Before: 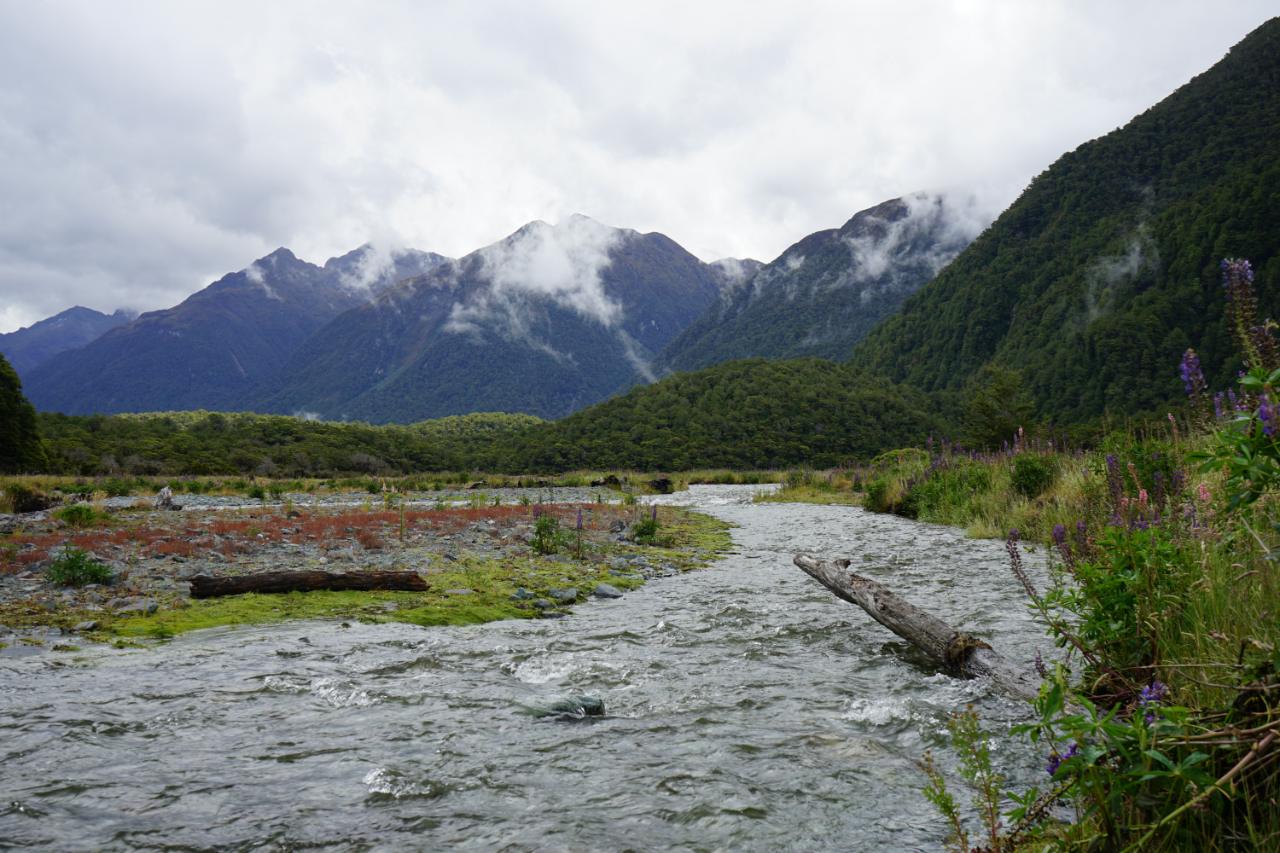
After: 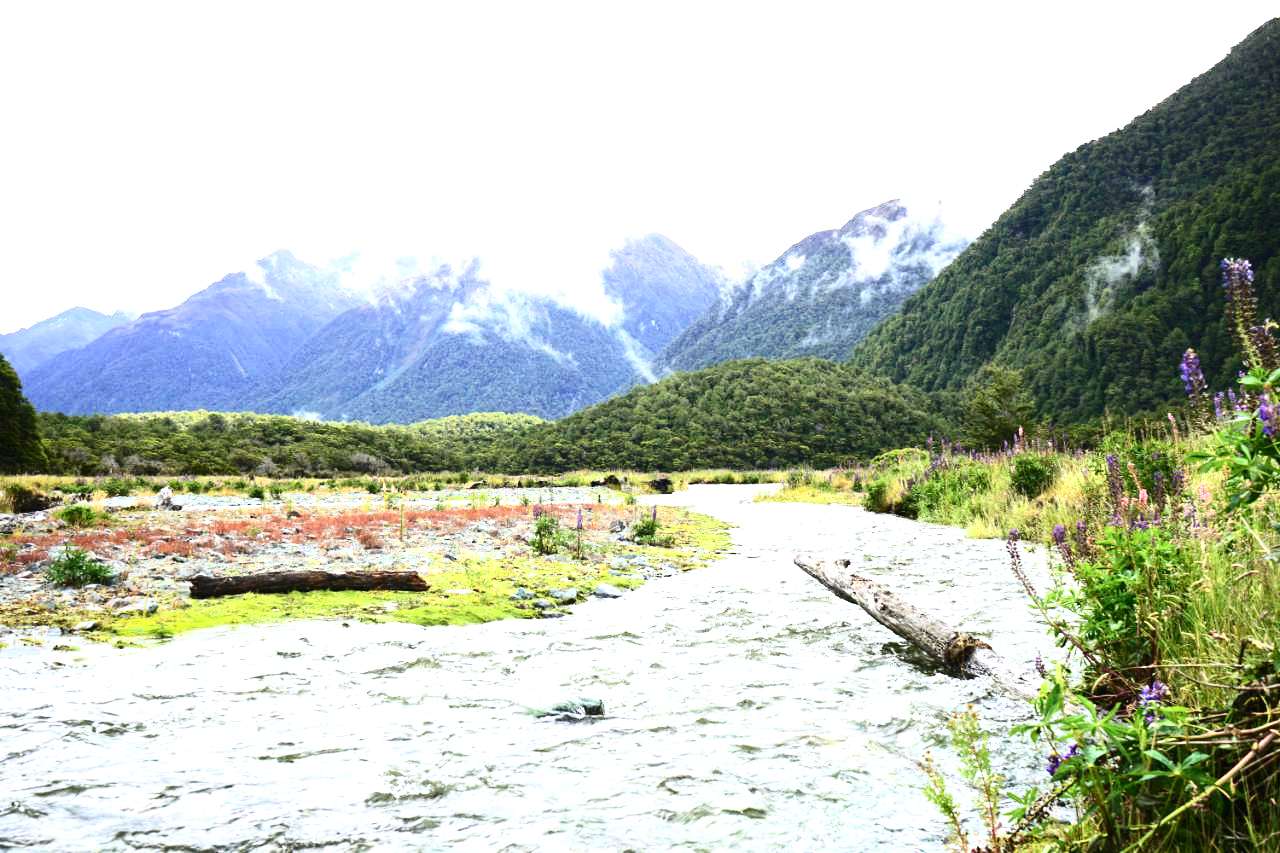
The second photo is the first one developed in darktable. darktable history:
contrast brightness saturation: contrast 0.28
exposure: black level correction 0, exposure 2.088 EV, compensate exposure bias true, compensate highlight preservation false
